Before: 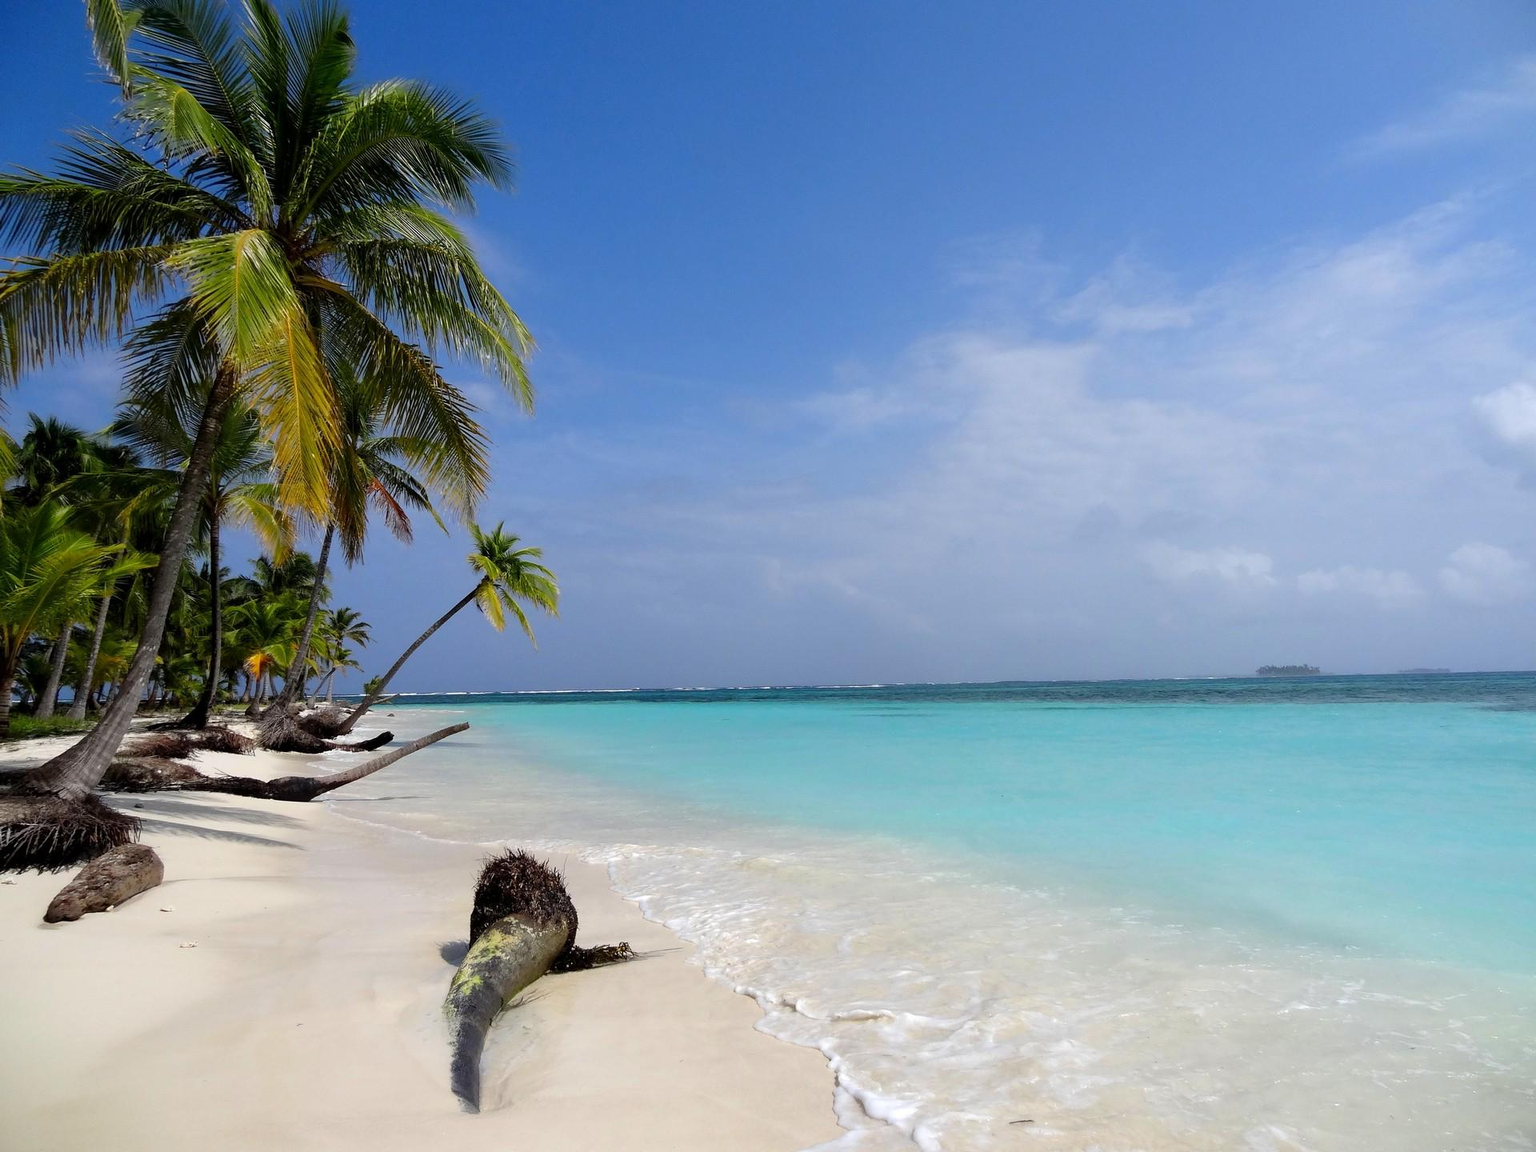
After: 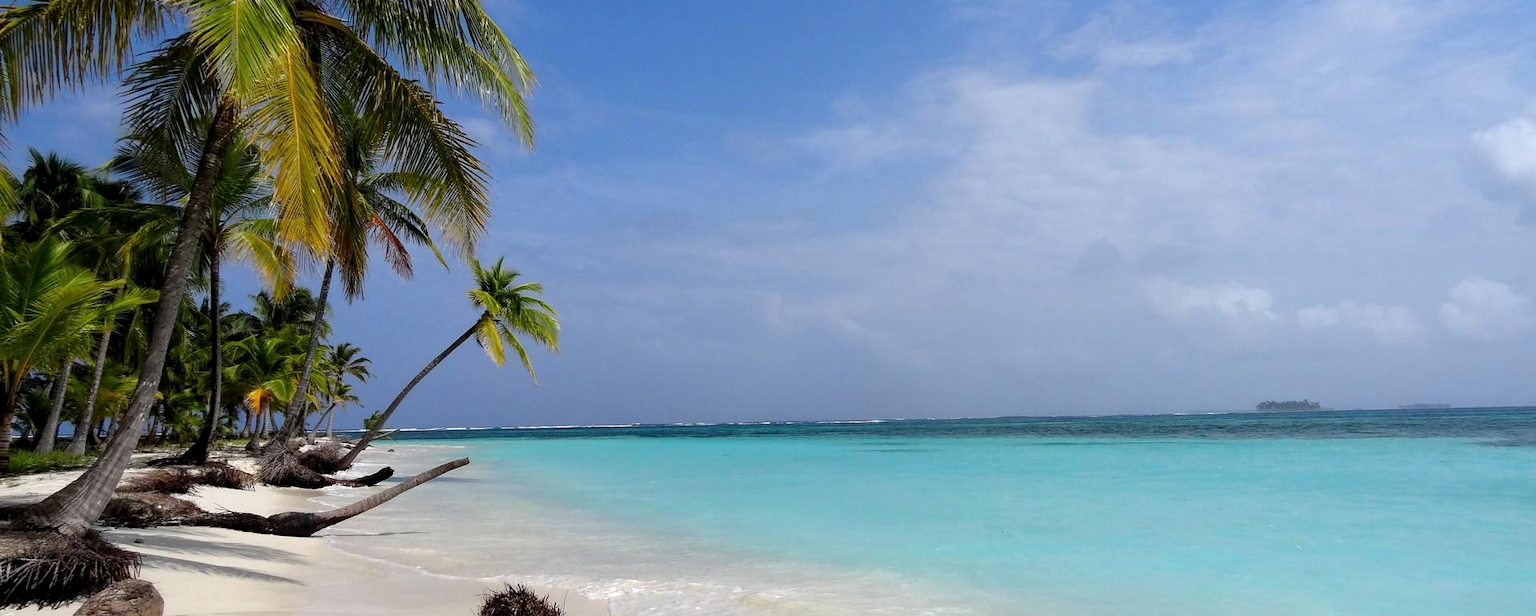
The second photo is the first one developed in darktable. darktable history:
local contrast: highlights 100%, shadows 100%, detail 120%, midtone range 0.2
crop and rotate: top 23.043%, bottom 23.437%
